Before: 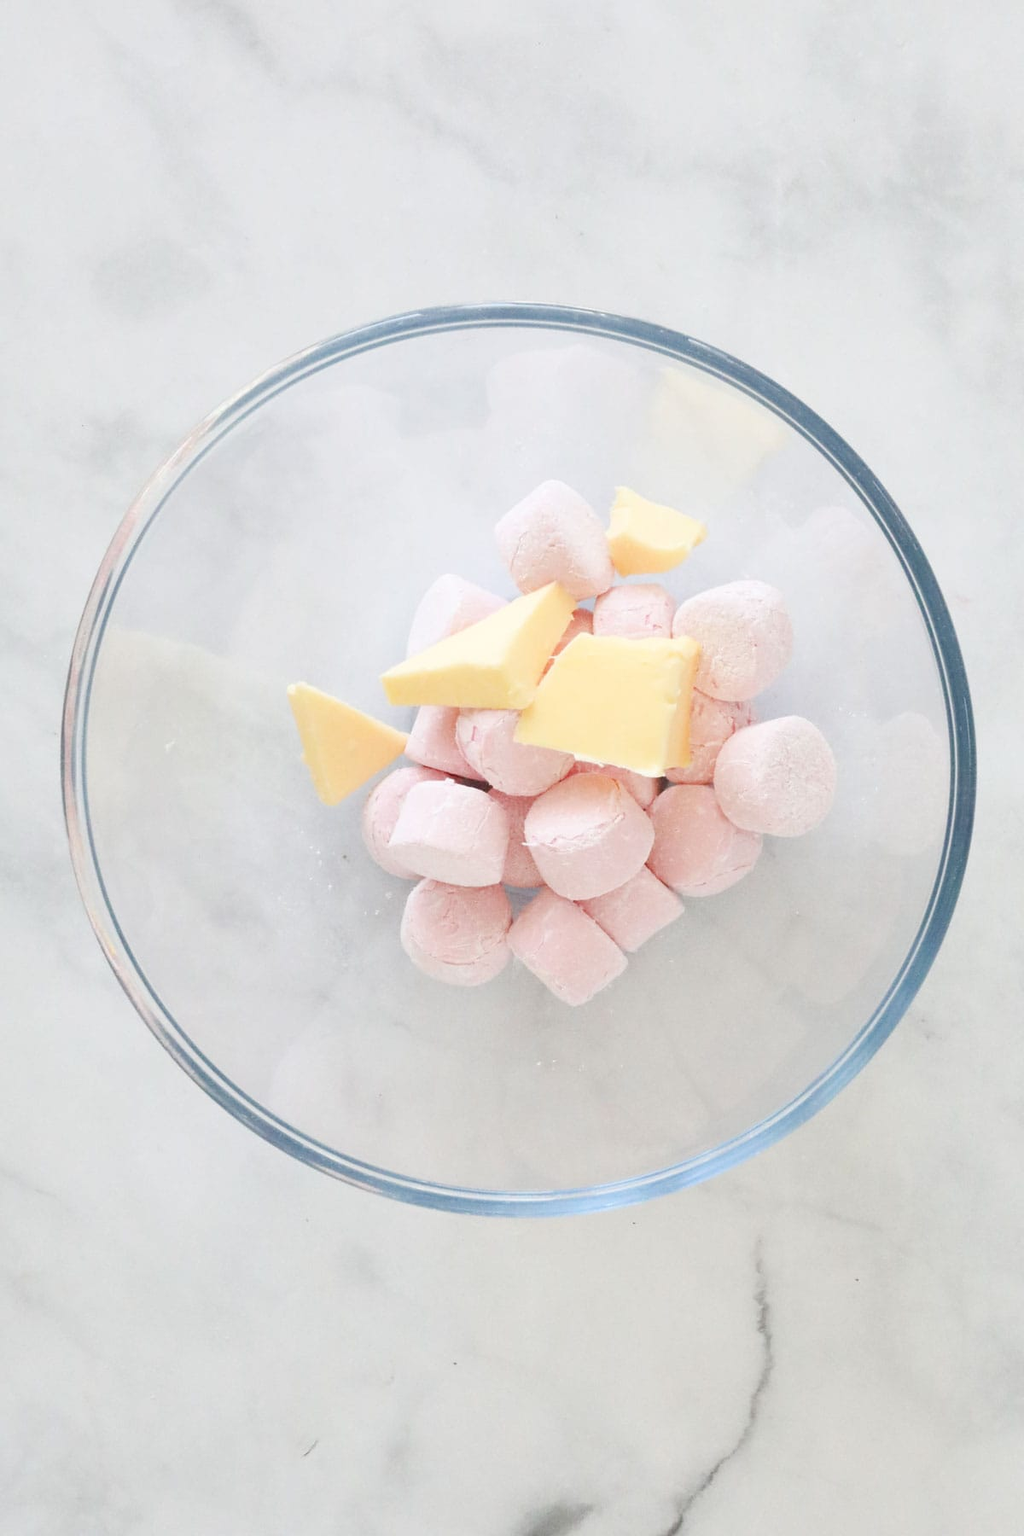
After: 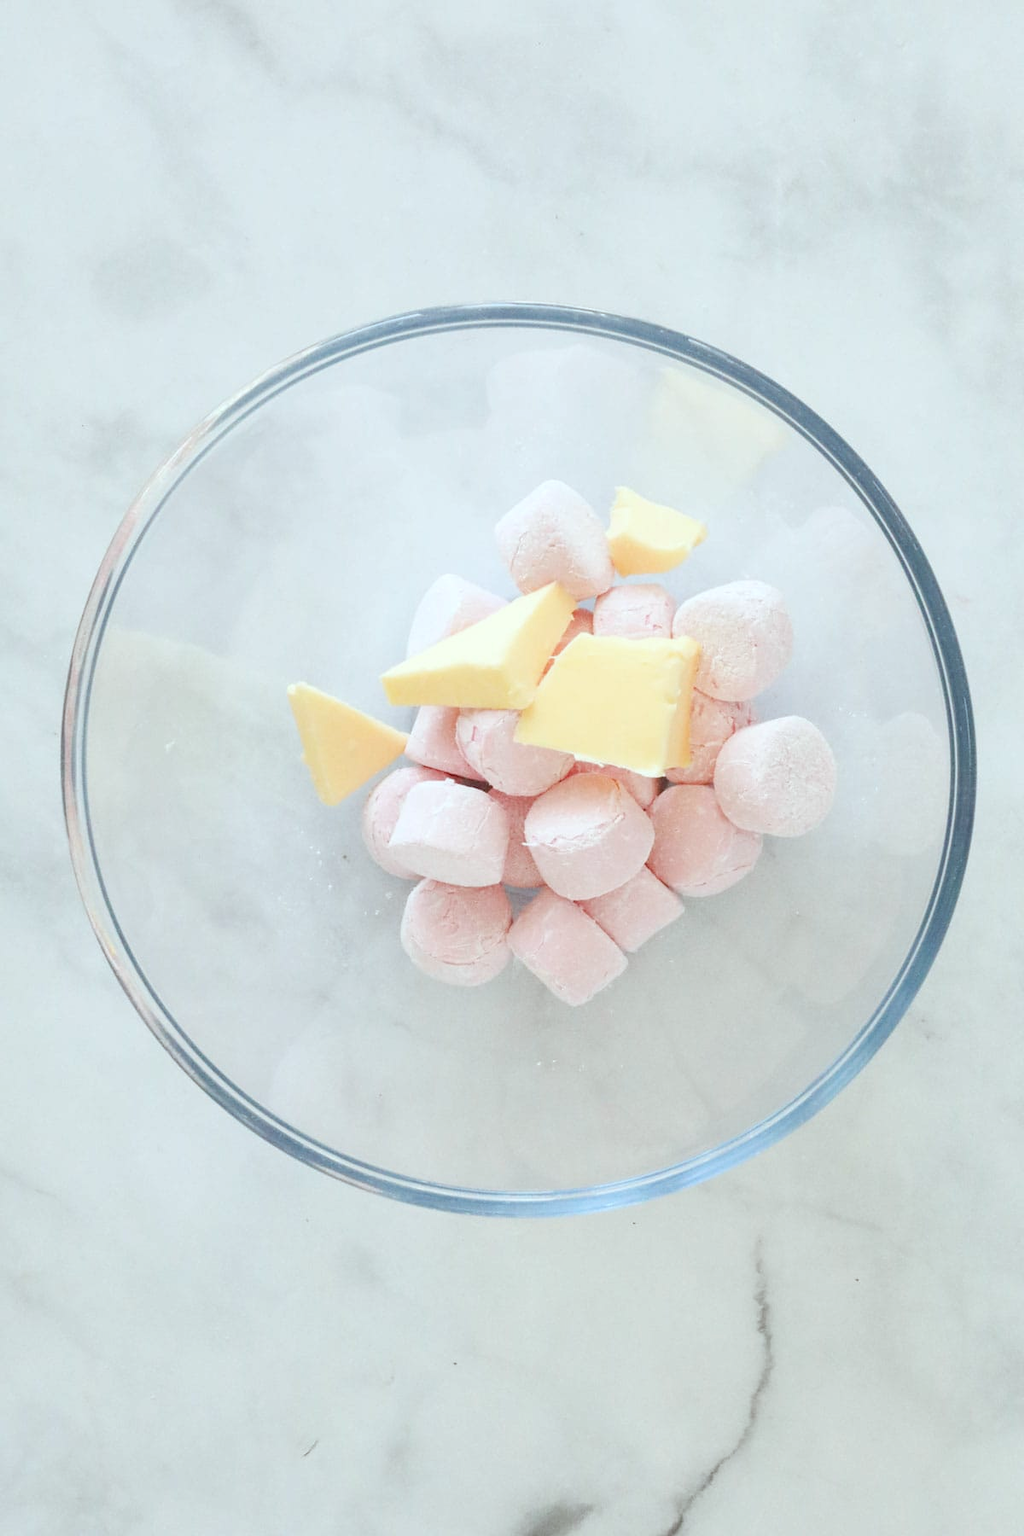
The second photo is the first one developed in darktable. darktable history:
color correction: highlights a* -4.91, highlights b* -3.16, shadows a* 3.82, shadows b* 4.48
local contrast: detail 110%
